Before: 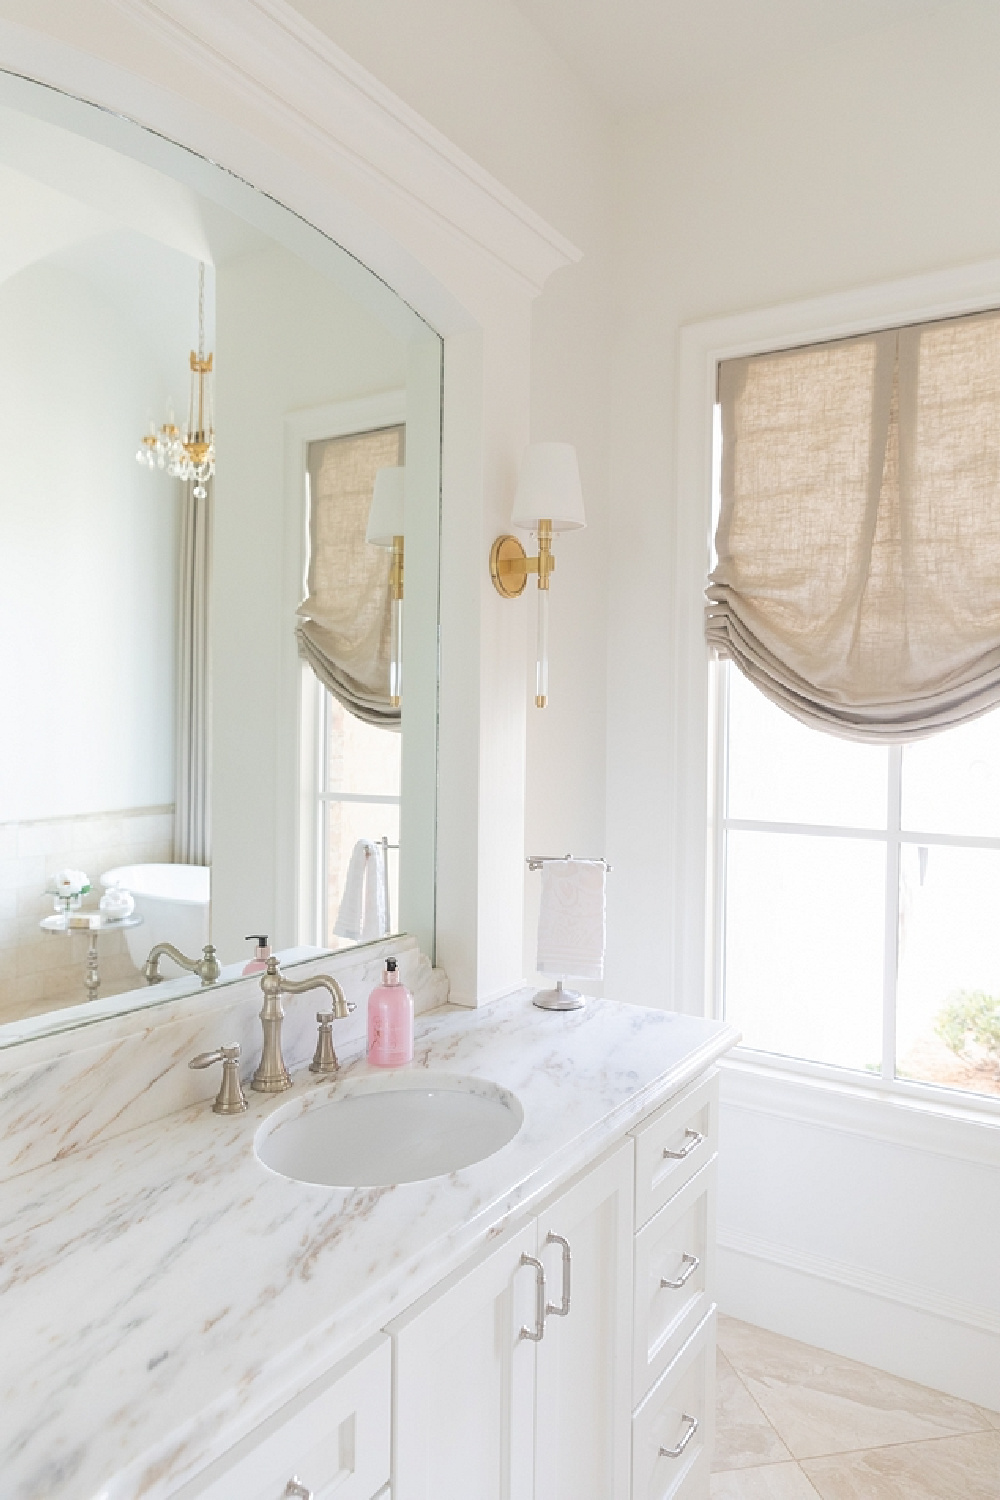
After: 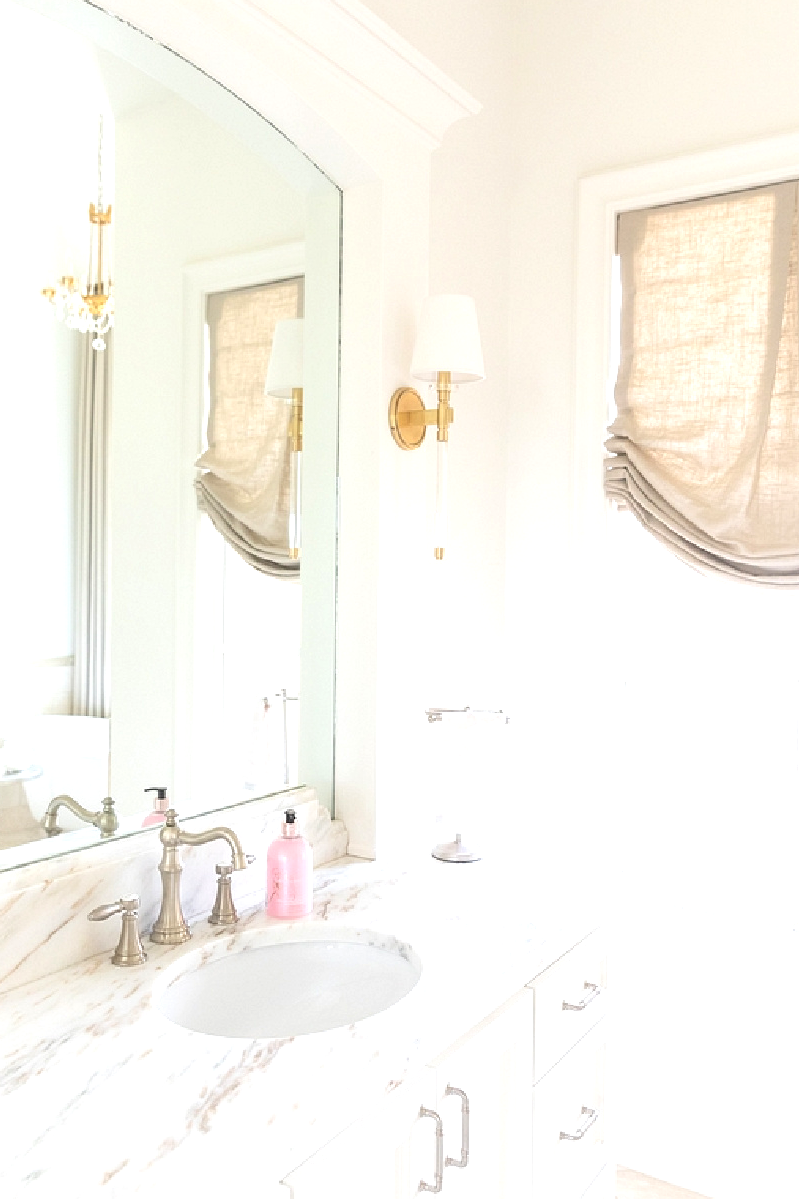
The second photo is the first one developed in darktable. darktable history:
exposure: black level correction 0, exposure 0.701 EV, compensate highlight preservation false
crop and rotate: left 10.143%, top 9.911%, right 9.88%, bottom 10.127%
